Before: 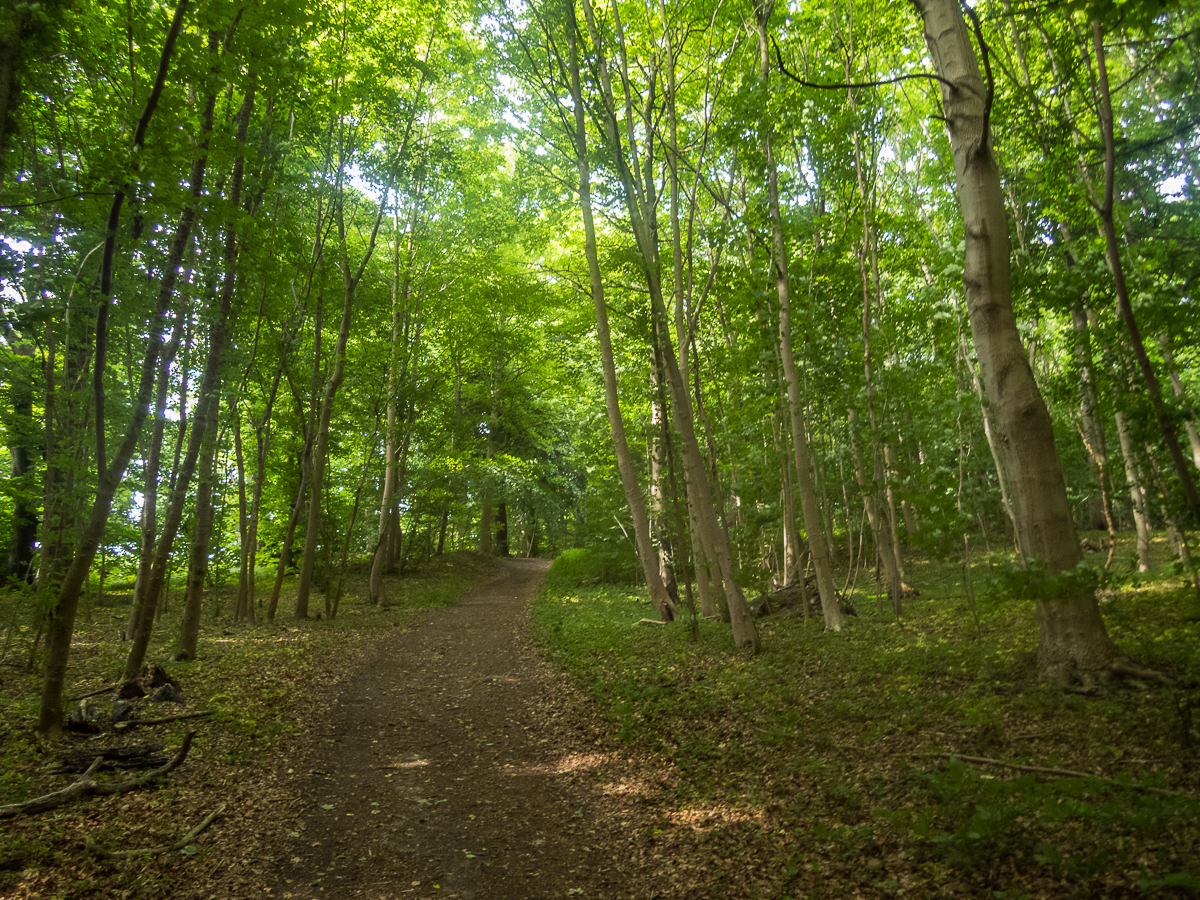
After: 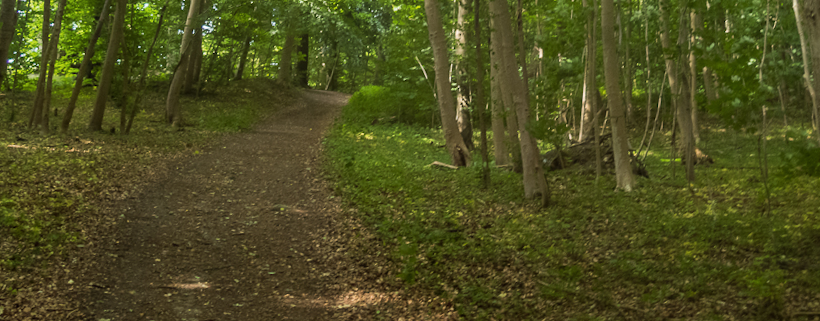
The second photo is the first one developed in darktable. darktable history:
crop: left 18.091%, top 51.13%, right 17.525%, bottom 16.85%
rotate and perspective: rotation 5.12°, automatic cropping off
color correction: saturation 0.98
